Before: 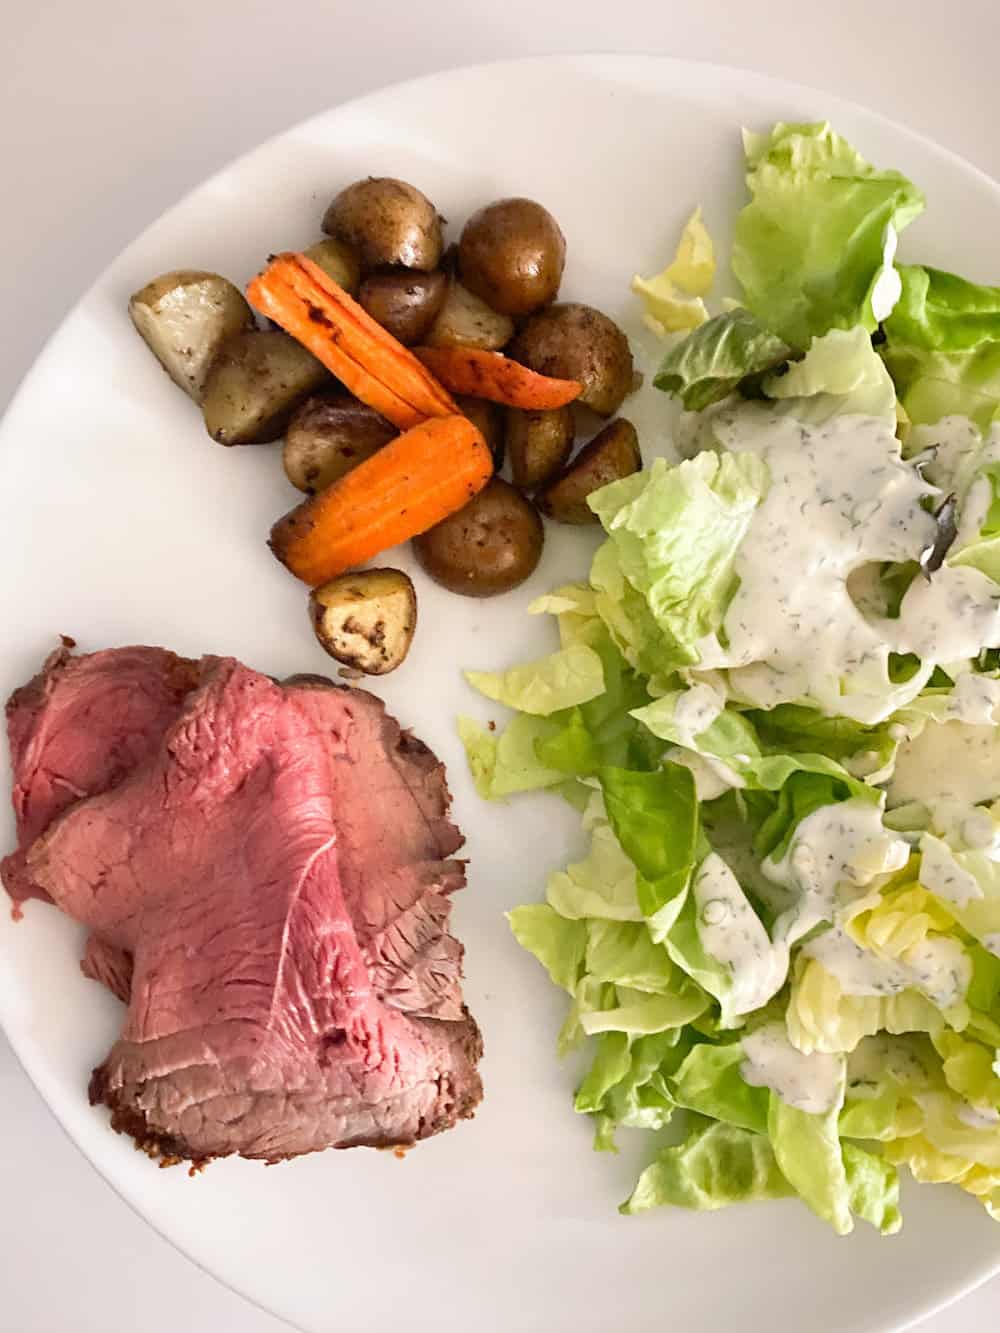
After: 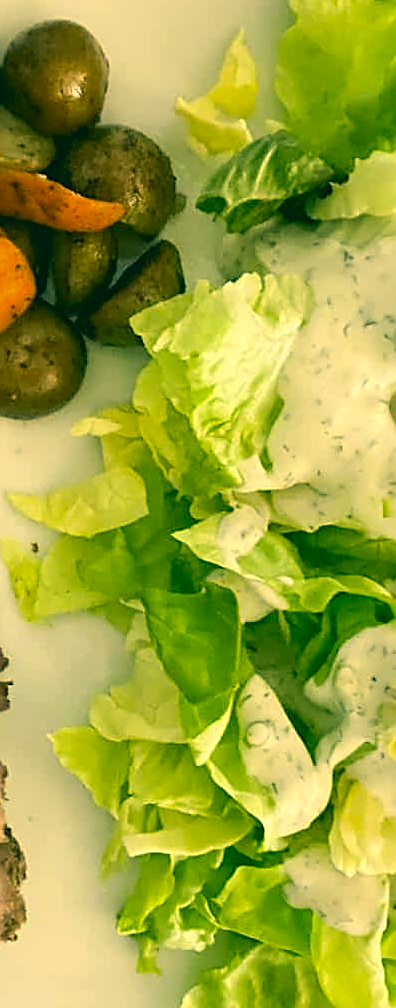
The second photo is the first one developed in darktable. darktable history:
sharpen: on, module defaults
color correction: highlights a* 1.83, highlights b* 34.02, shadows a* -36.68, shadows b* -5.48
crop: left 45.721%, top 13.393%, right 14.118%, bottom 10.01%
